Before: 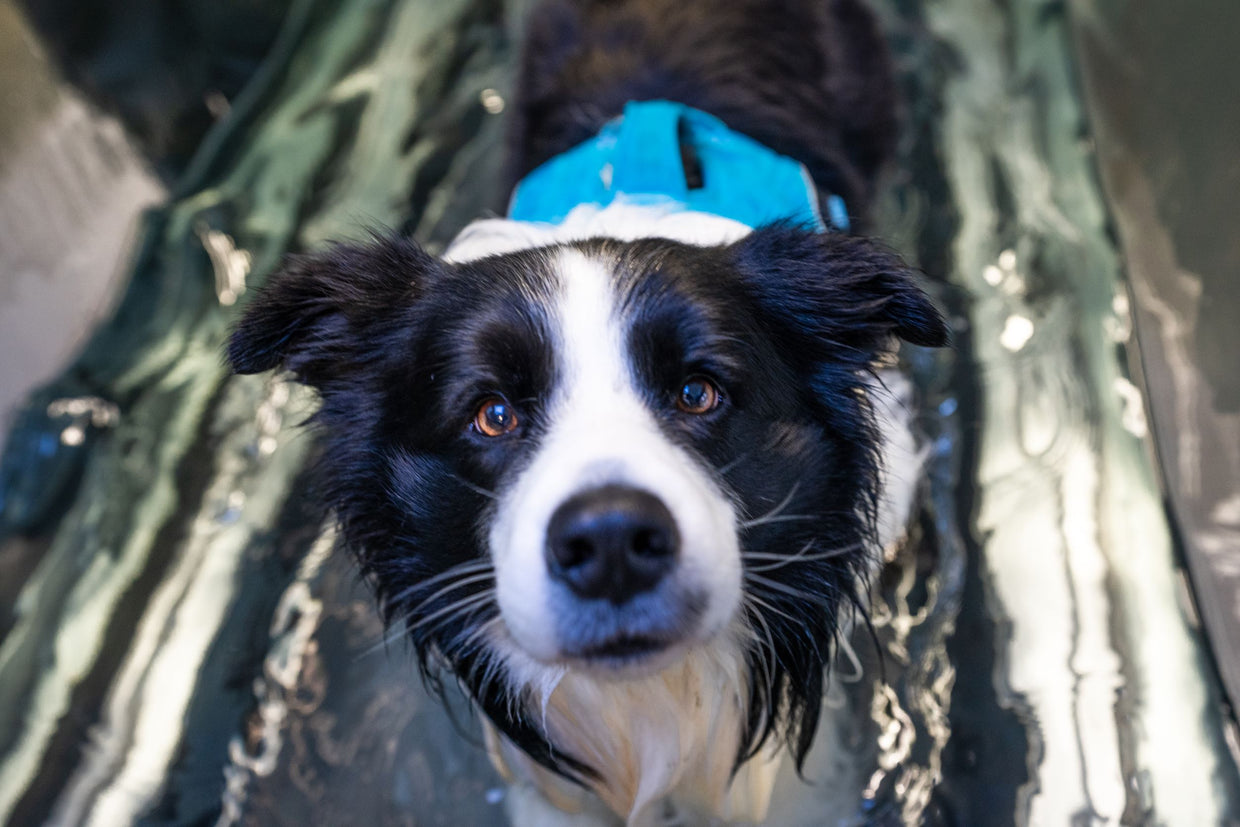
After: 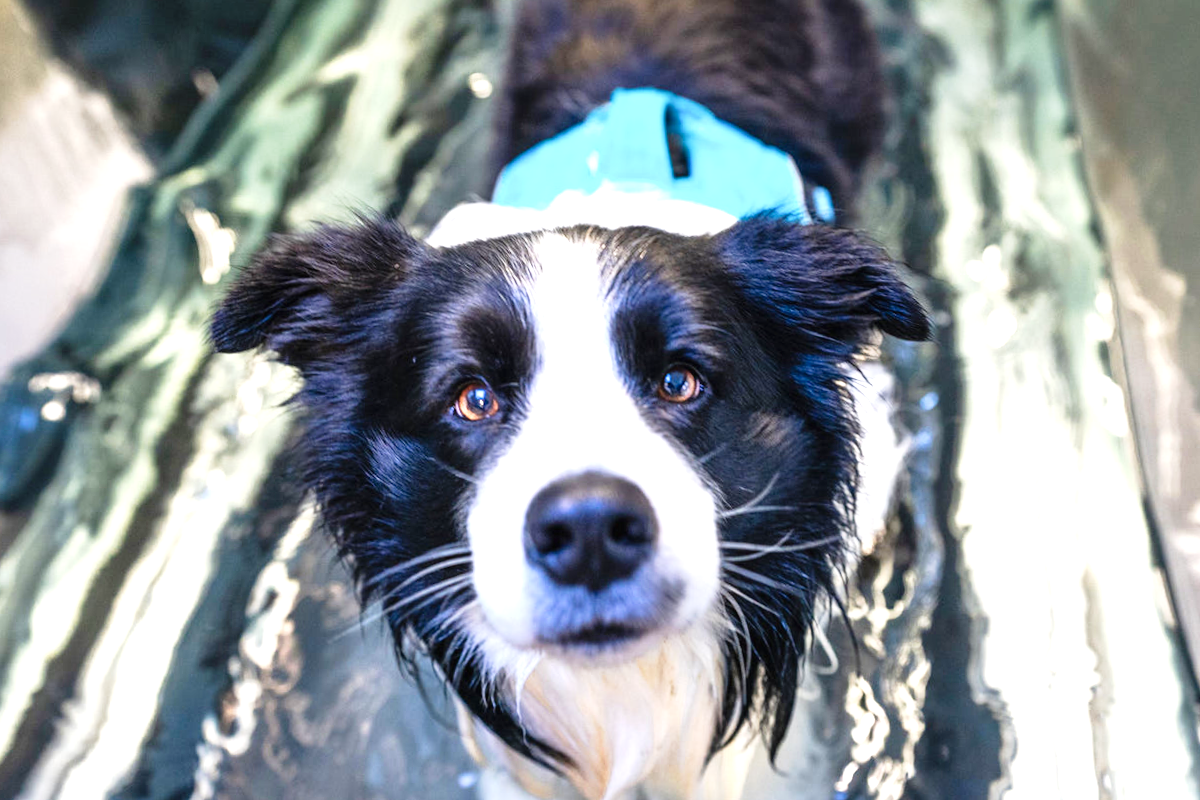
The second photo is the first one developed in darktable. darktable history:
tone curve: curves: ch0 [(0, 0.008) (0.107, 0.083) (0.283, 0.287) (0.461, 0.498) (0.64, 0.691) (0.822, 0.869) (0.998, 0.978)]; ch1 [(0, 0) (0.323, 0.339) (0.438, 0.422) (0.473, 0.487) (0.502, 0.502) (0.527, 0.53) (0.561, 0.583) (0.608, 0.629) (0.669, 0.704) (0.859, 0.899) (1, 1)]; ch2 [(0, 0) (0.33, 0.347) (0.421, 0.456) (0.473, 0.498) (0.502, 0.504) (0.522, 0.524) (0.549, 0.567) (0.585, 0.627) (0.676, 0.724) (1, 1)], preserve colors none
exposure: black level correction 0, exposure 1.439 EV, compensate exposure bias true, compensate highlight preservation false
crop and rotate: angle -1.26°
